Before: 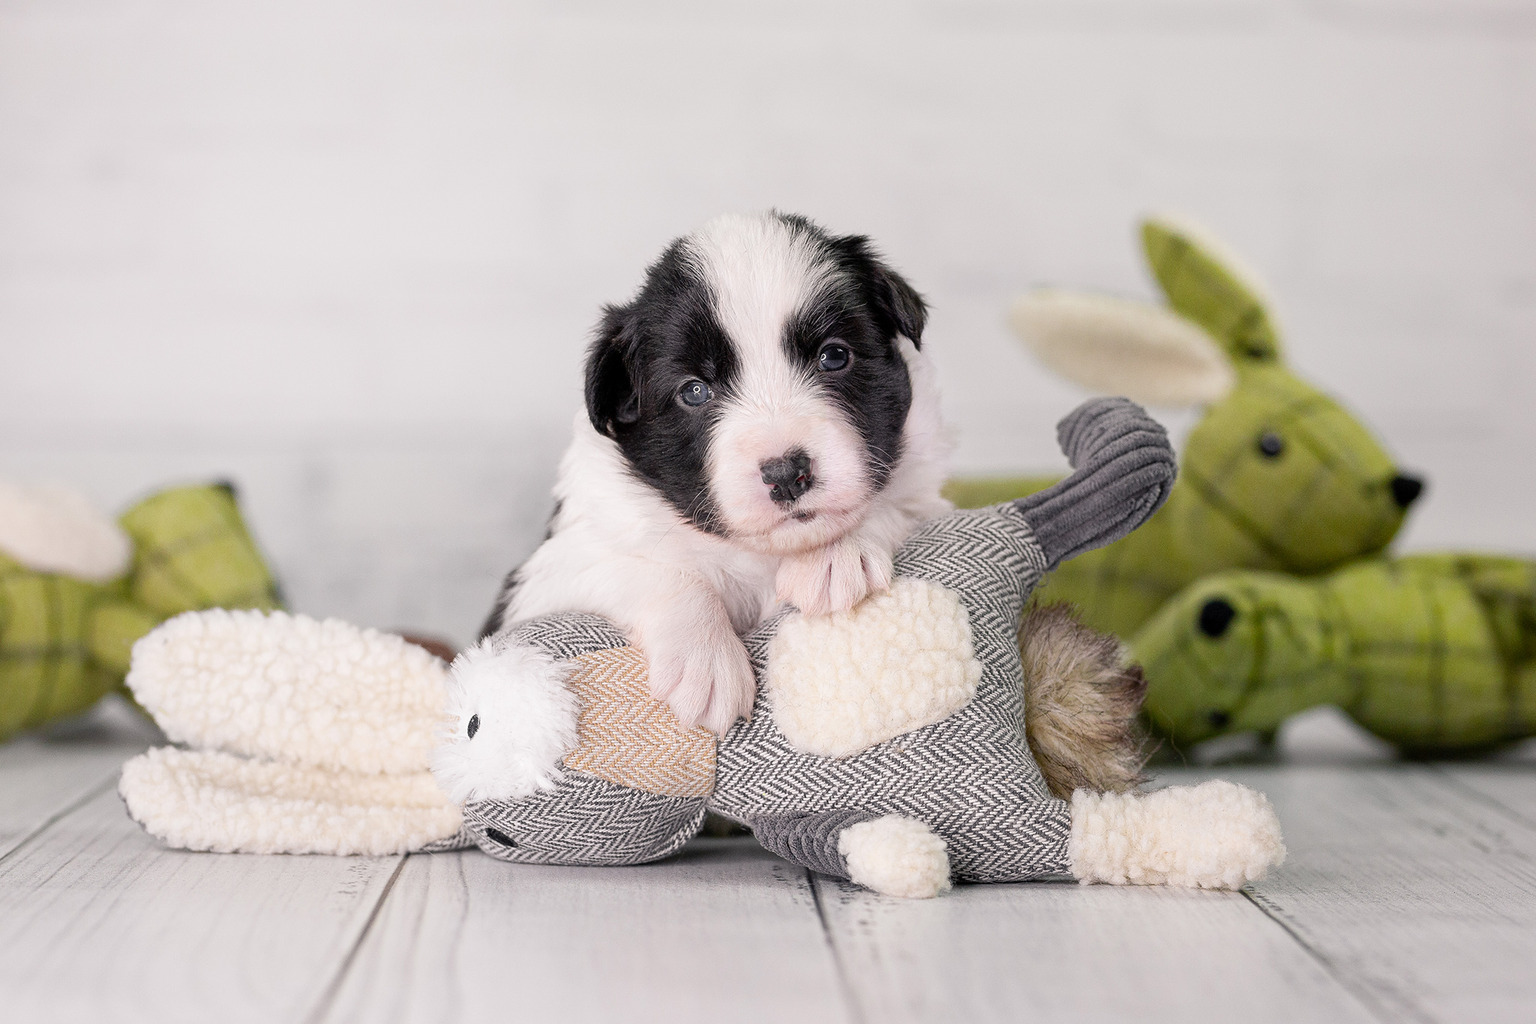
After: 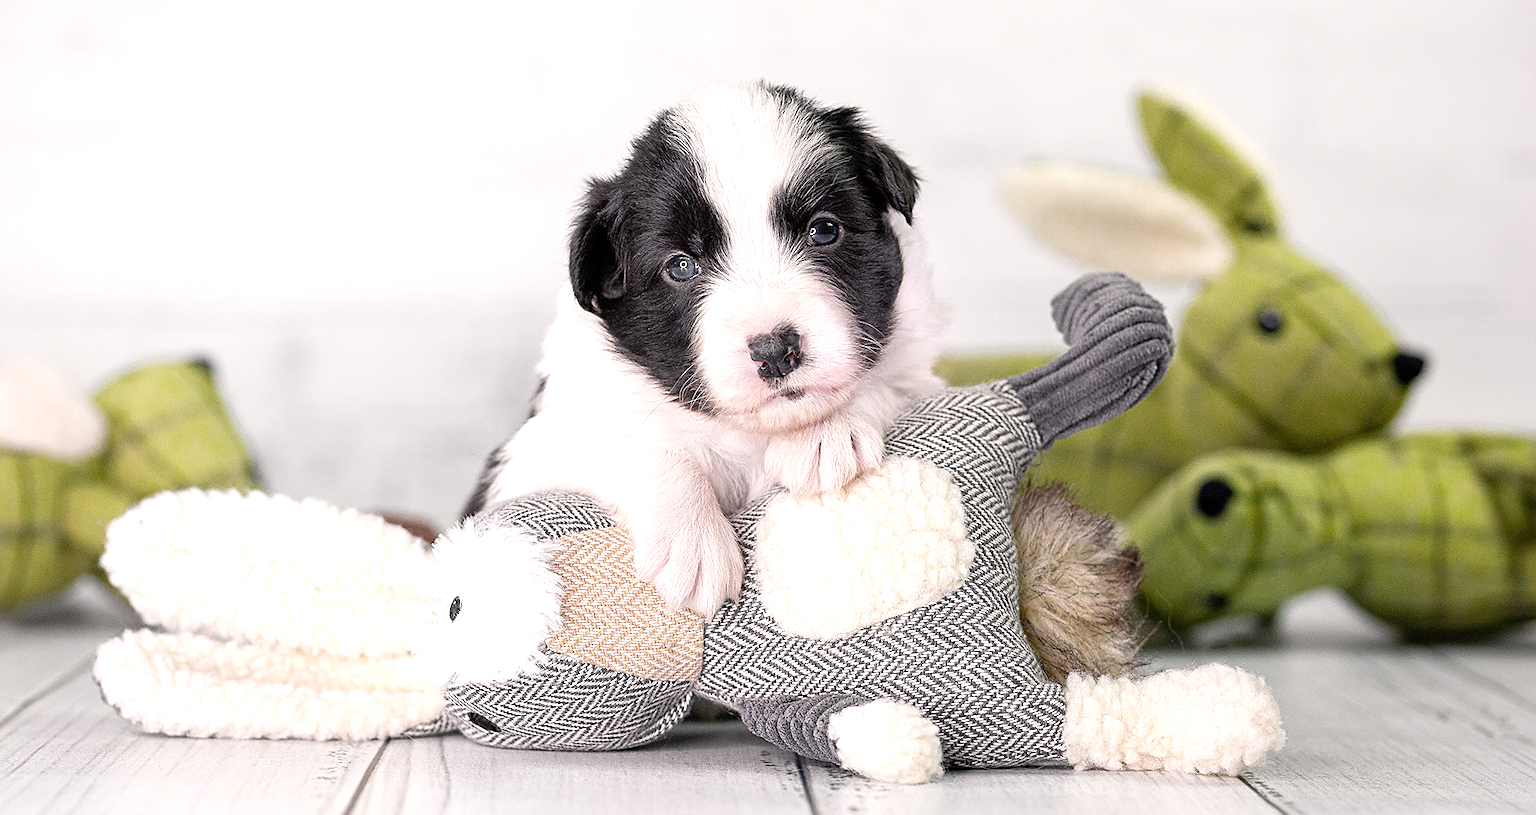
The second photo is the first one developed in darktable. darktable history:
crop and rotate: left 1.814%, top 12.818%, right 0.25%, bottom 9.225%
exposure: exposure 0.493 EV, compensate highlight preservation false
sharpen: on, module defaults
contrast brightness saturation: saturation -0.05
